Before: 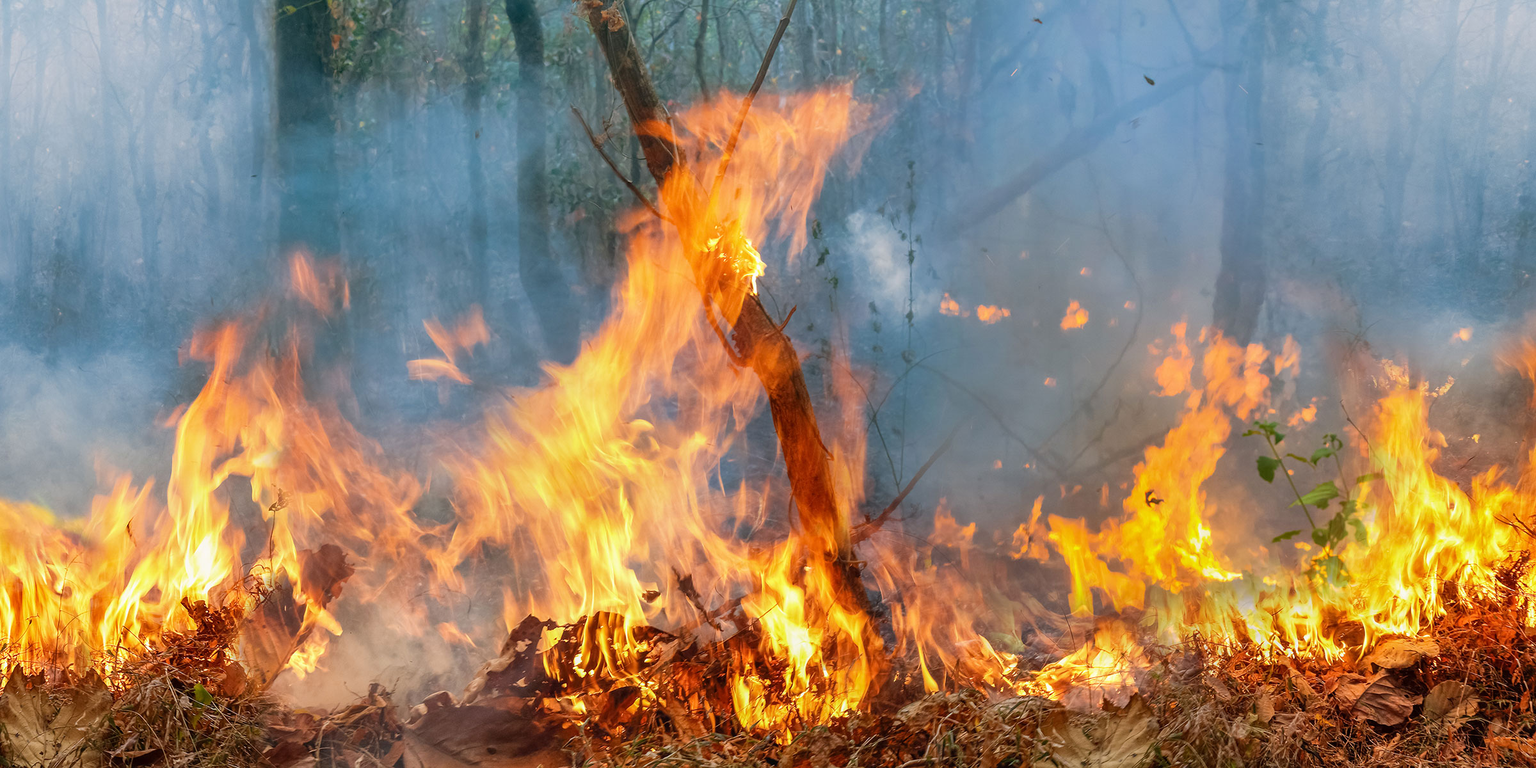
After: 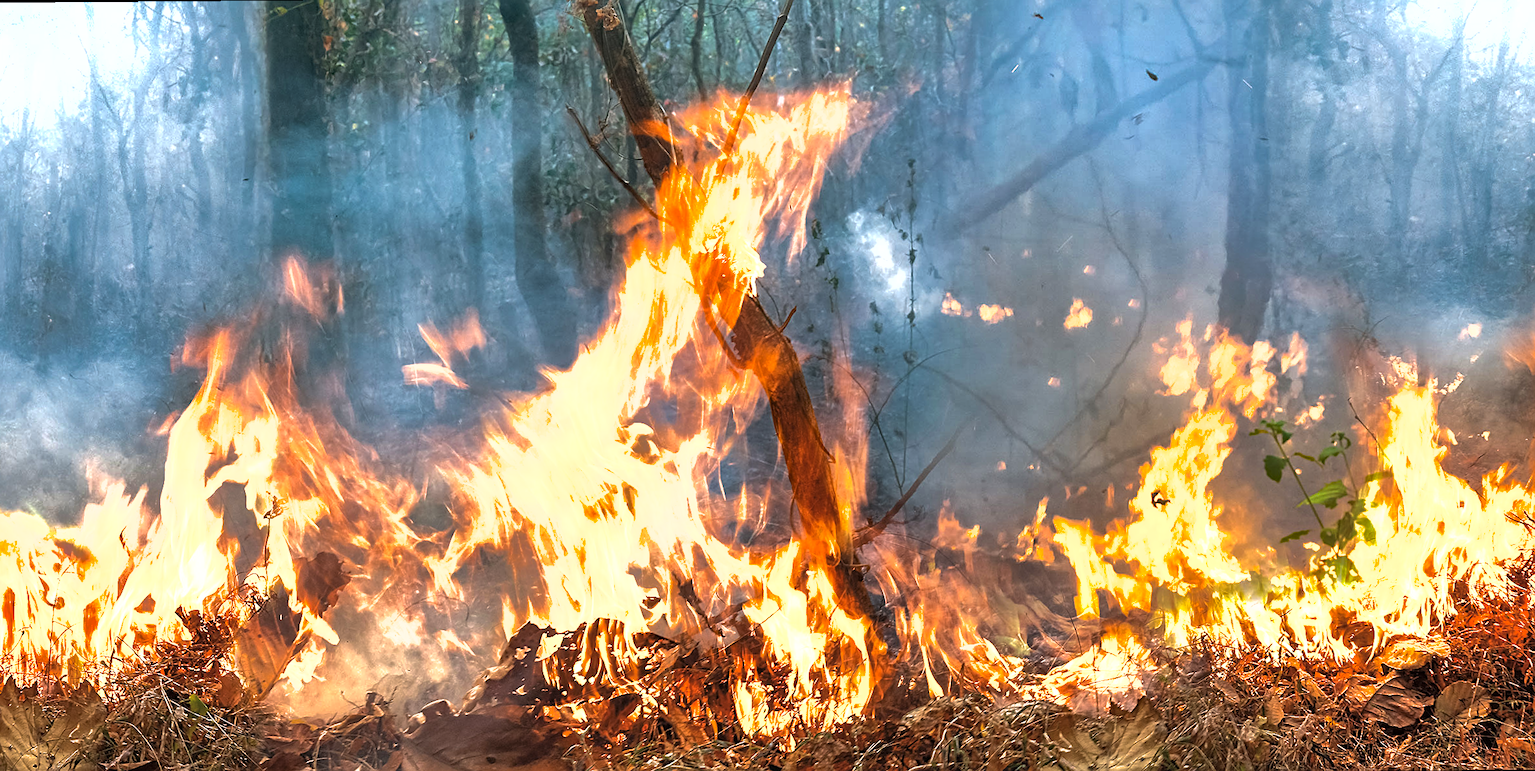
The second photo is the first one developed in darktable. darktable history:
shadows and highlights: shadows 60, highlights -60
fill light: on, module defaults
sharpen: on, module defaults
exposure: black level correction 0, exposure 1.198 EV, compensate exposure bias true, compensate highlight preservation false
haze removal: compatibility mode true, adaptive false
rotate and perspective: rotation -0.45°, automatic cropping original format, crop left 0.008, crop right 0.992, crop top 0.012, crop bottom 0.988
levels: levels [0, 0.618, 1]
